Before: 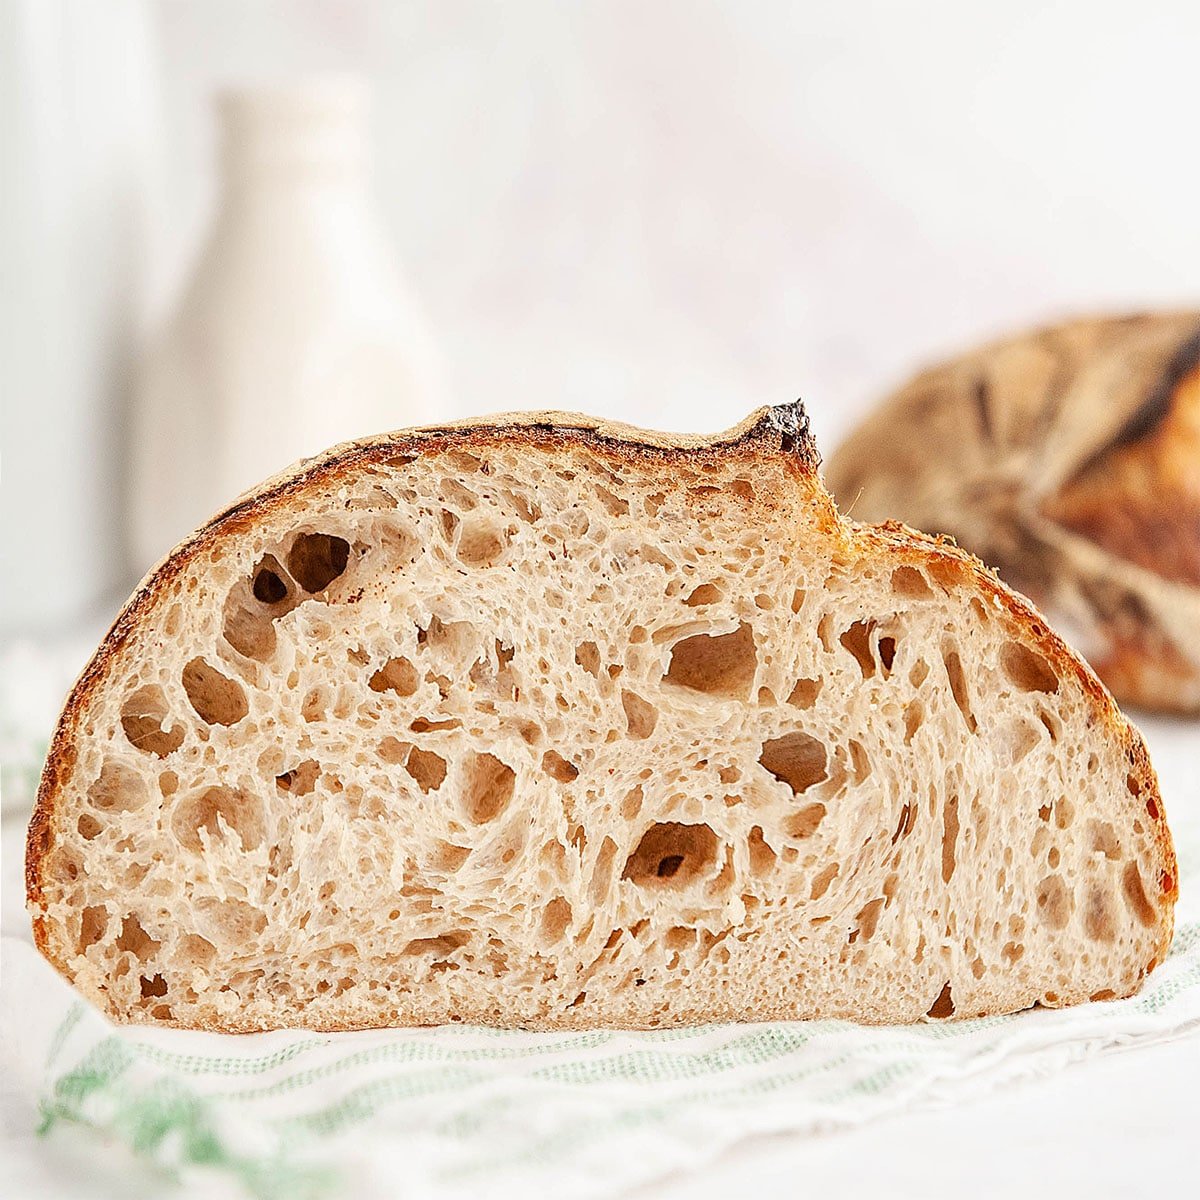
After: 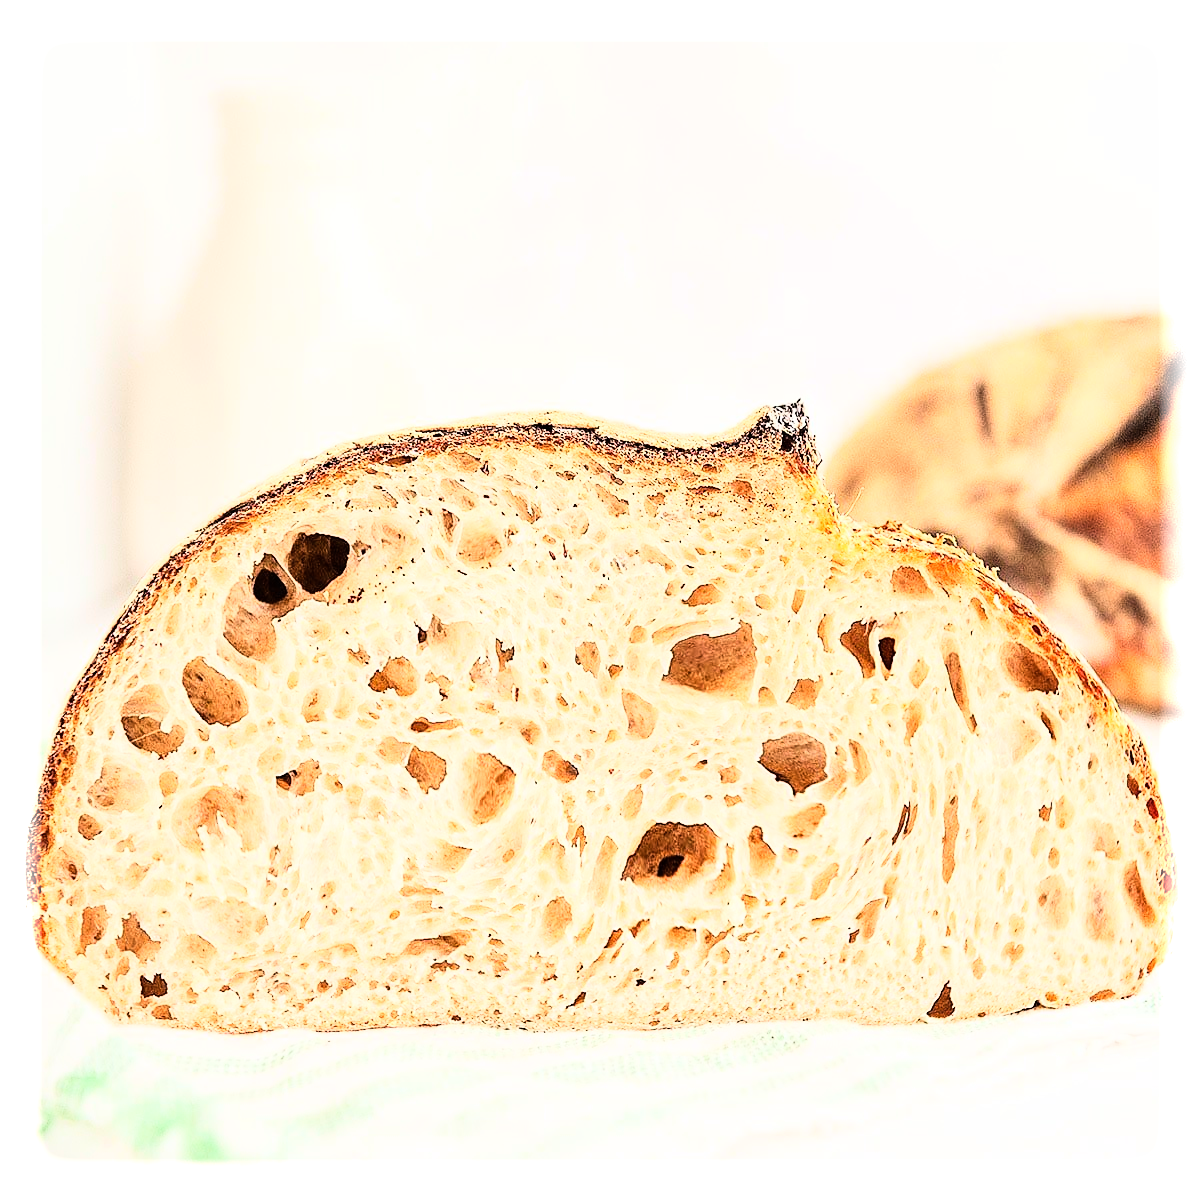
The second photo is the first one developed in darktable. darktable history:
rgb curve: curves: ch0 [(0, 0) (0.21, 0.15) (0.24, 0.21) (0.5, 0.75) (0.75, 0.96) (0.89, 0.99) (1, 1)]; ch1 [(0, 0.02) (0.21, 0.13) (0.25, 0.2) (0.5, 0.67) (0.75, 0.9) (0.89, 0.97) (1, 1)]; ch2 [(0, 0.02) (0.21, 0.13) (0.25, 0.2) (0.5, 0.67) (0.75, 0.9) (0.89, 0.97) (1, 1)], compensate middle gray true
vignetting: fall-off start 93%, fall-off radius 5%, brightness 1, saturation -0.49, automatic ratio true, width/height ratio 1.332, shape 0.04, unbound false
